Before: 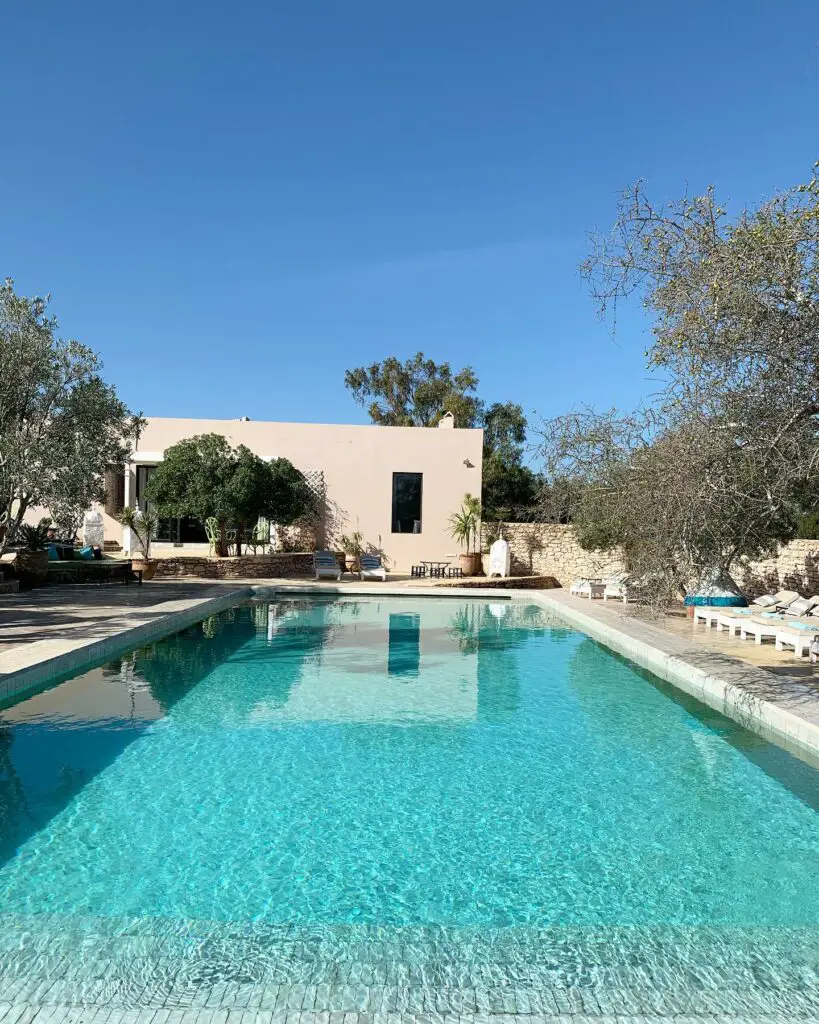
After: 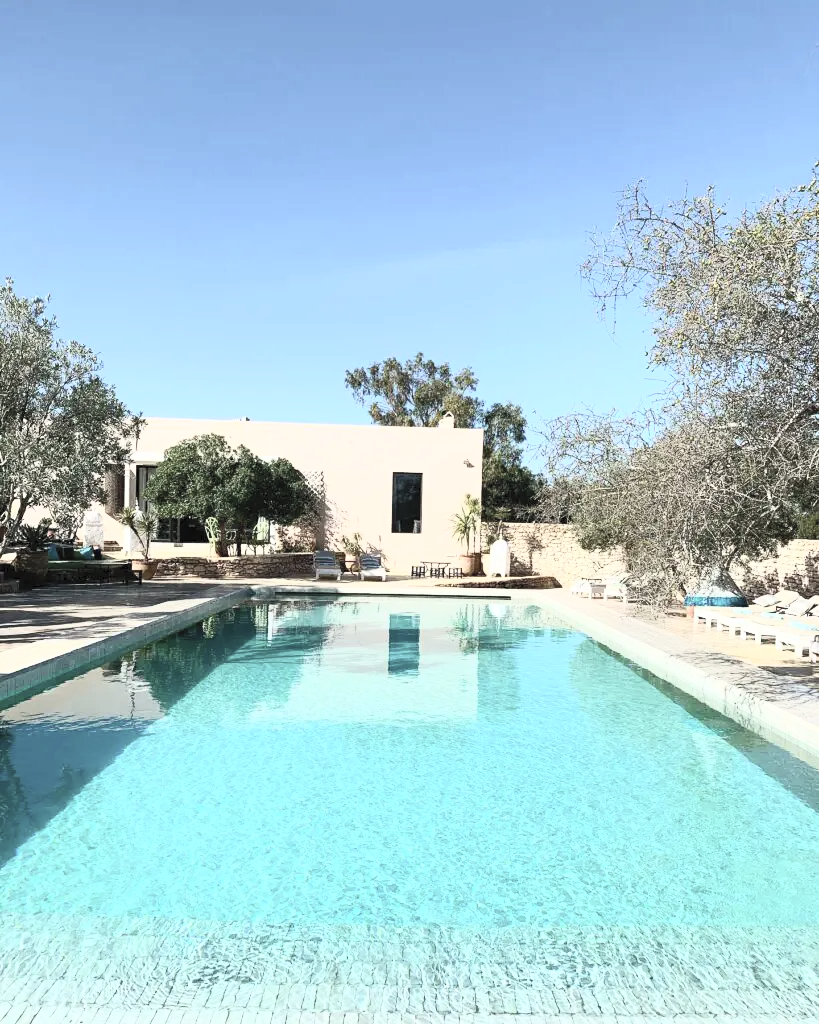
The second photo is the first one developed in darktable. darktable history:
contrast brightness saturation: contrast 0.42, brightness 0.552, saturation -0.206
